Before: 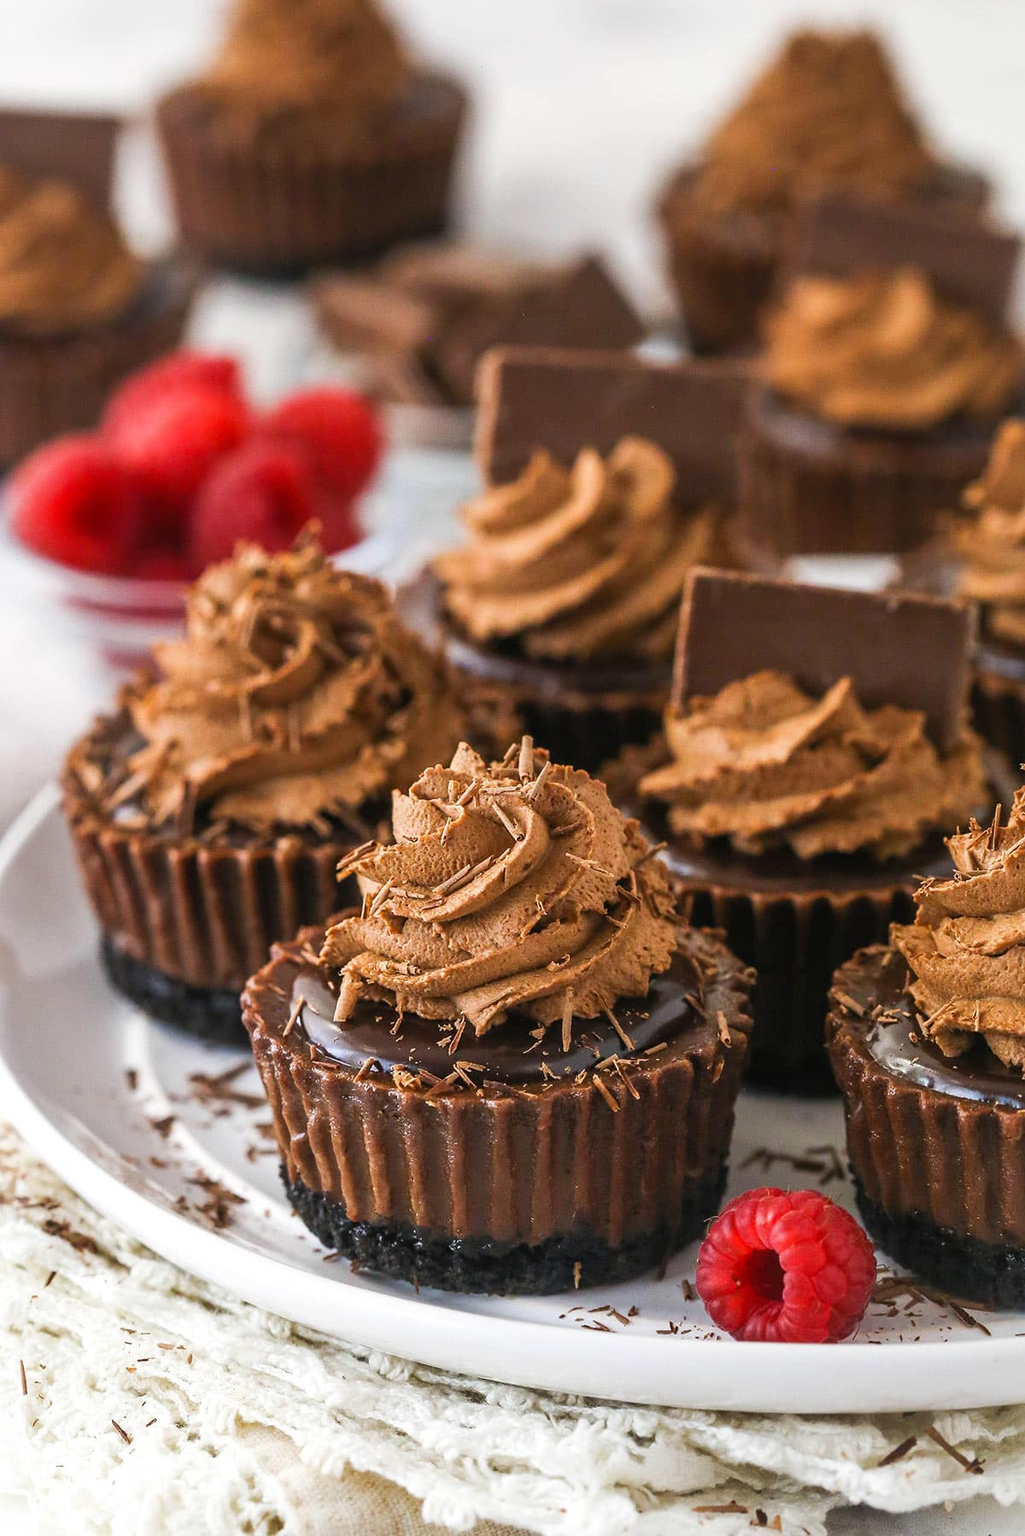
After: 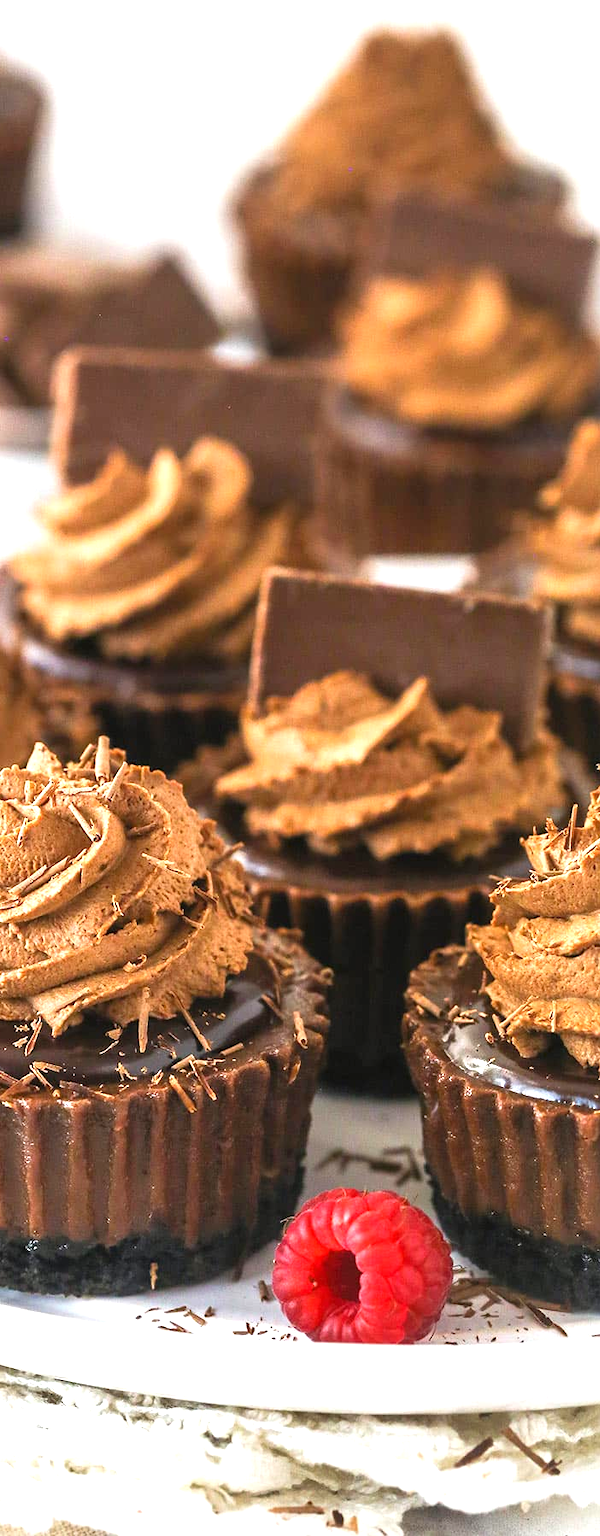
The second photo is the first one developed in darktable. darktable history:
crop: left 41.402%
exposure: black level correction 0, exposure 0.95 EV, compensate exposure bias true, compensate highlight preservation false
